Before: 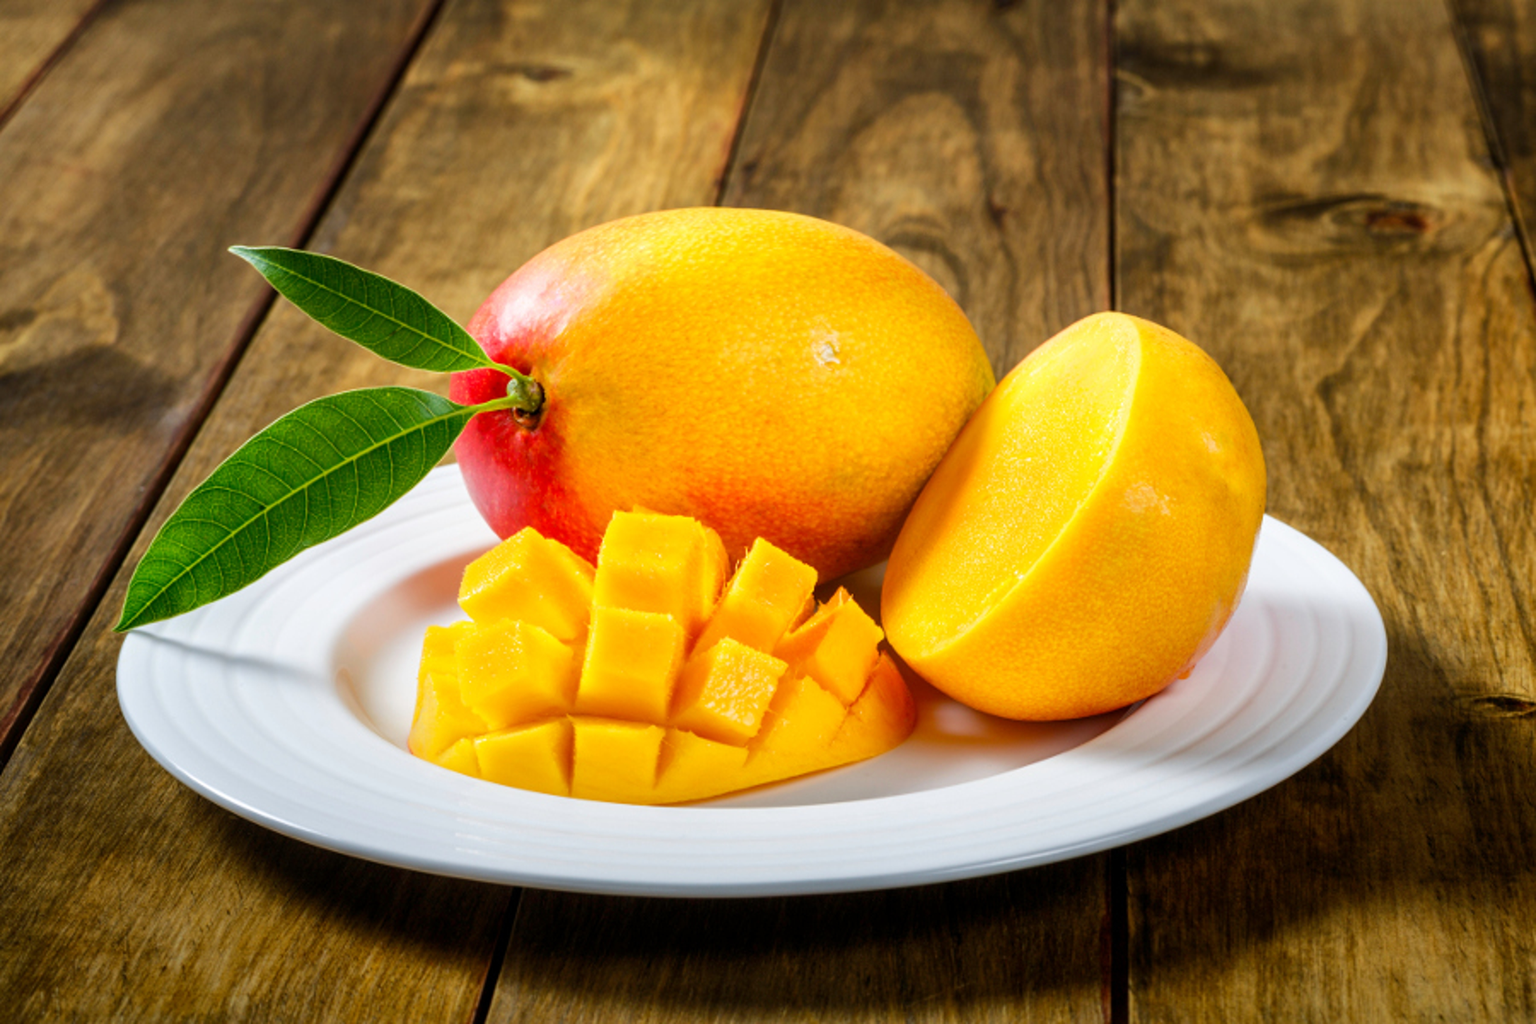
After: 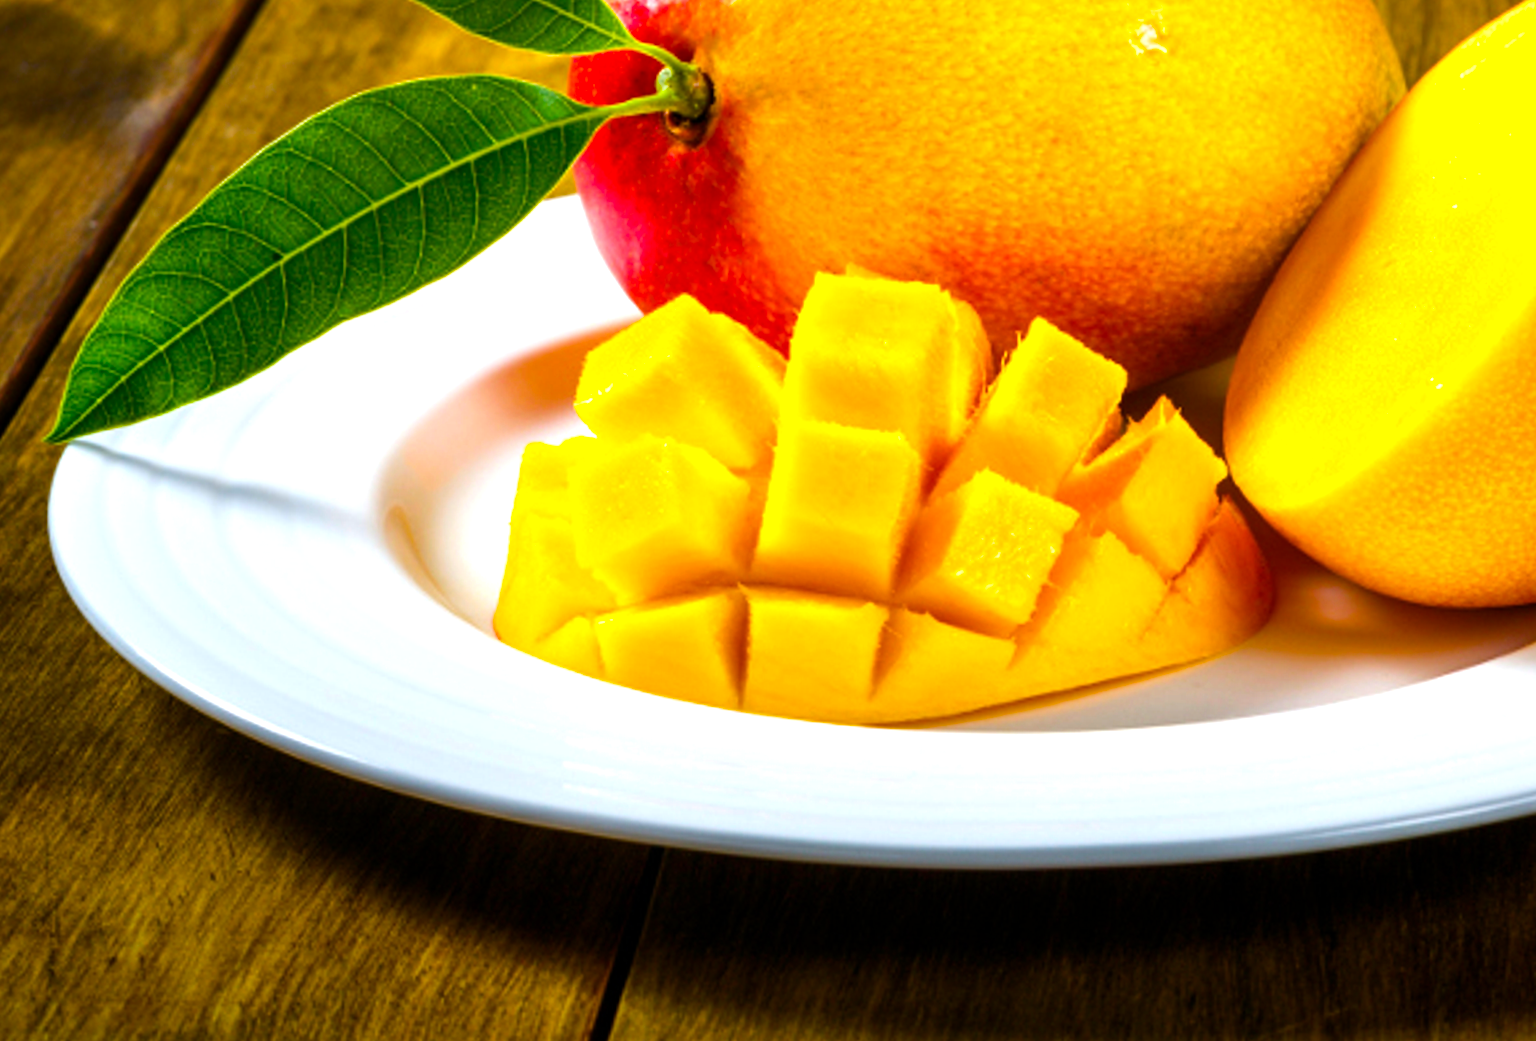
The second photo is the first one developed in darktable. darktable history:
color balance rgb: linear chroma grading › global chroma 15.58%, perceptual saturation grading › global saturation 36.559%, perceptual brilliance grading › global brilliance 14.341%, perceptual brilliance grading › shadows -34.401%, global vibrance 19.751%
crop and rotate: angle -1.15°, left 4.009%, top 31.747%, right 28.869%
